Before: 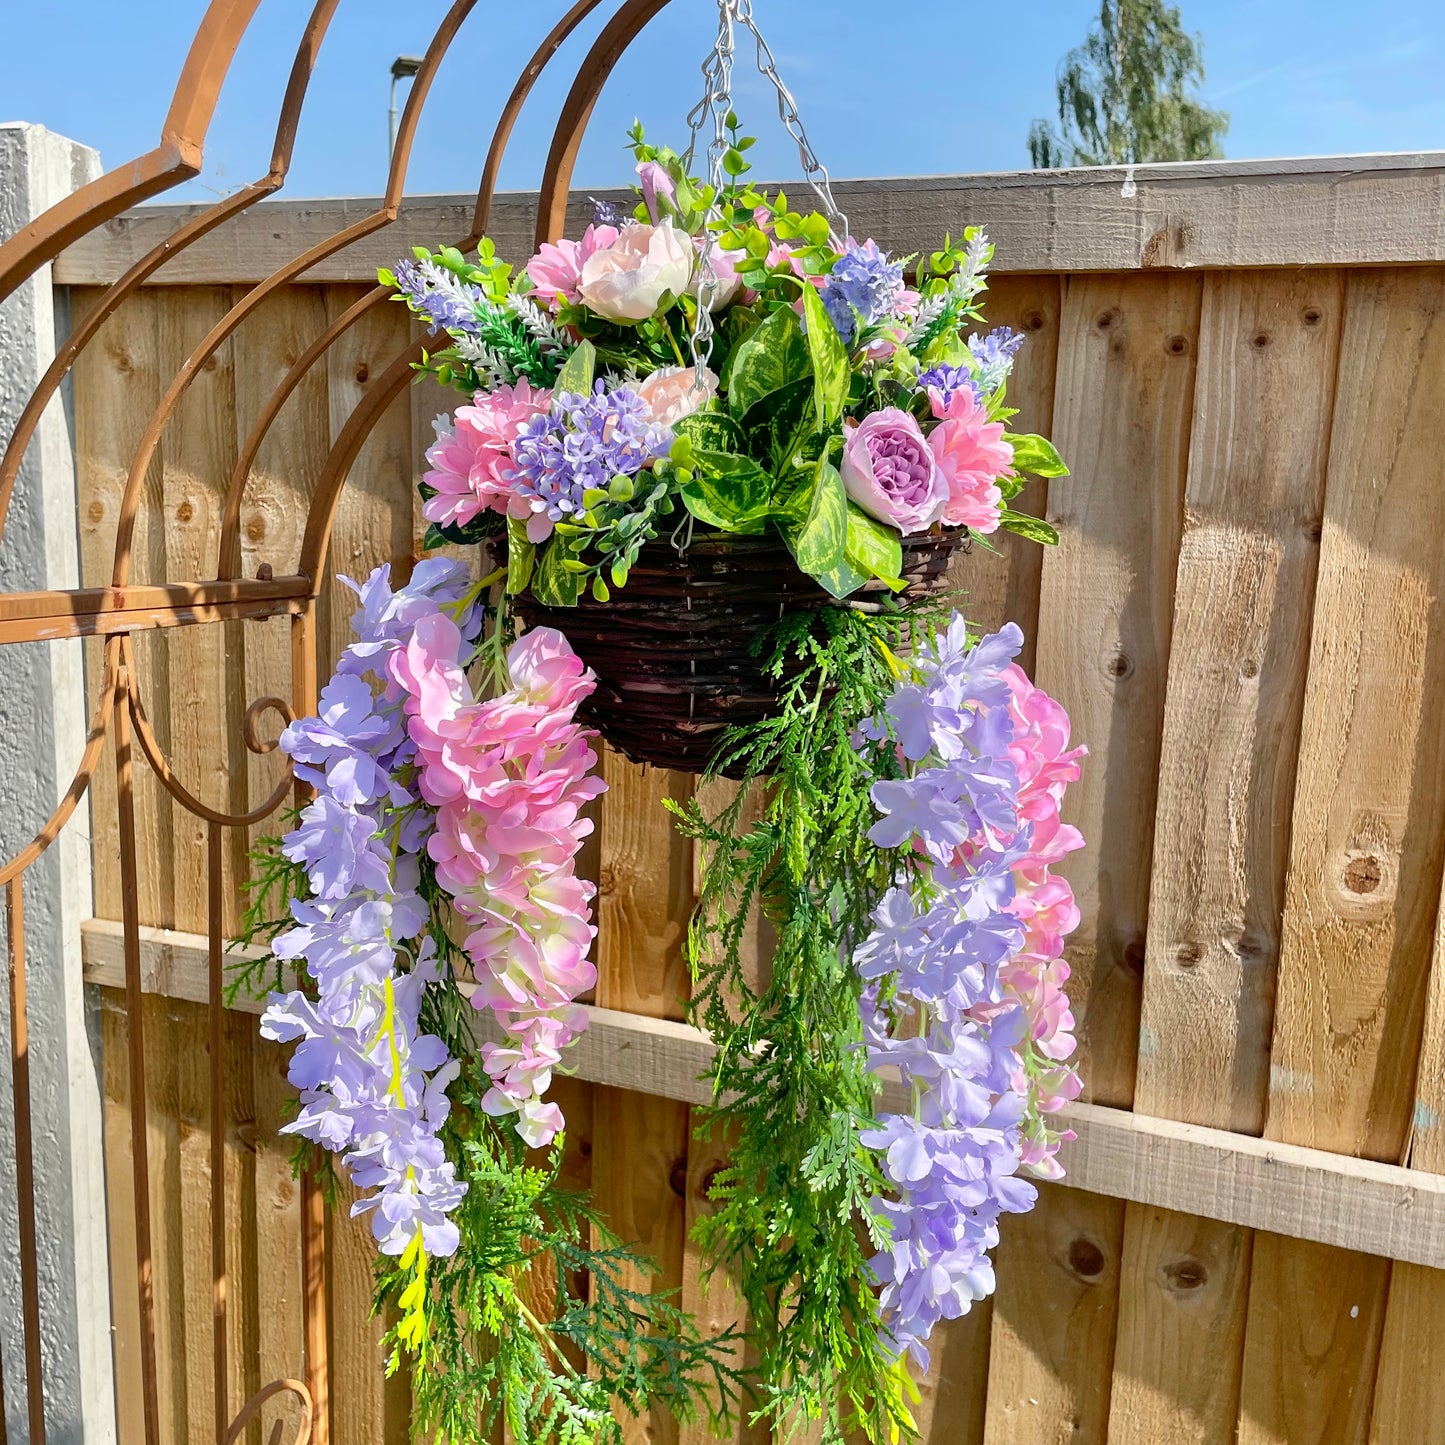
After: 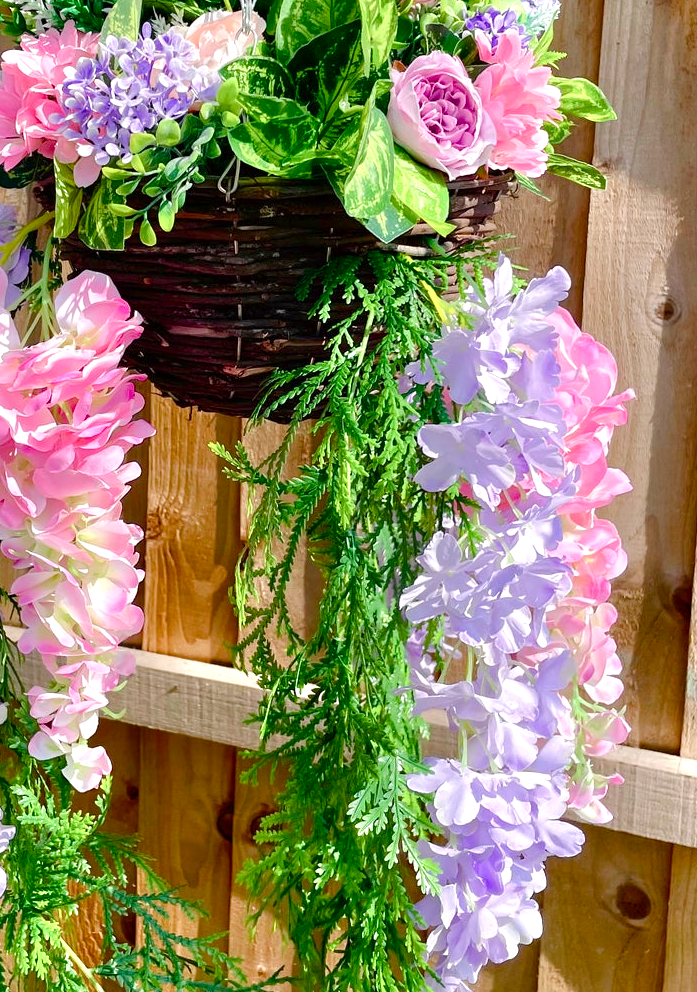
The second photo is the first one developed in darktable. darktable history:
color balance rgb: perceptual saturation grading › global saturation 20%, perceptual saturation grading › highlights -50%, perceptual saturation grading › shadows 30%, perceptual brilliance grading › global brilliance 10%, perceptual brilliance grading › shadows 15%
tone curve: curves: ch0 [(0, 0) (0.253, 0.237) (1, 1)]; ch1 [(0, 0) (0.411, 0.385) (0.502, 0.506) (0.557, 0.565) (0.66, 0.683) (1, 1)]; ch2 [(0, 0) (0.394, 0.413) (0.5, 0.5) (1, 1)], color space Lab, independent channels, preserve colors none
crop: left 31.379%, top 24.658%, right 20.326%, bottom 6.628%
